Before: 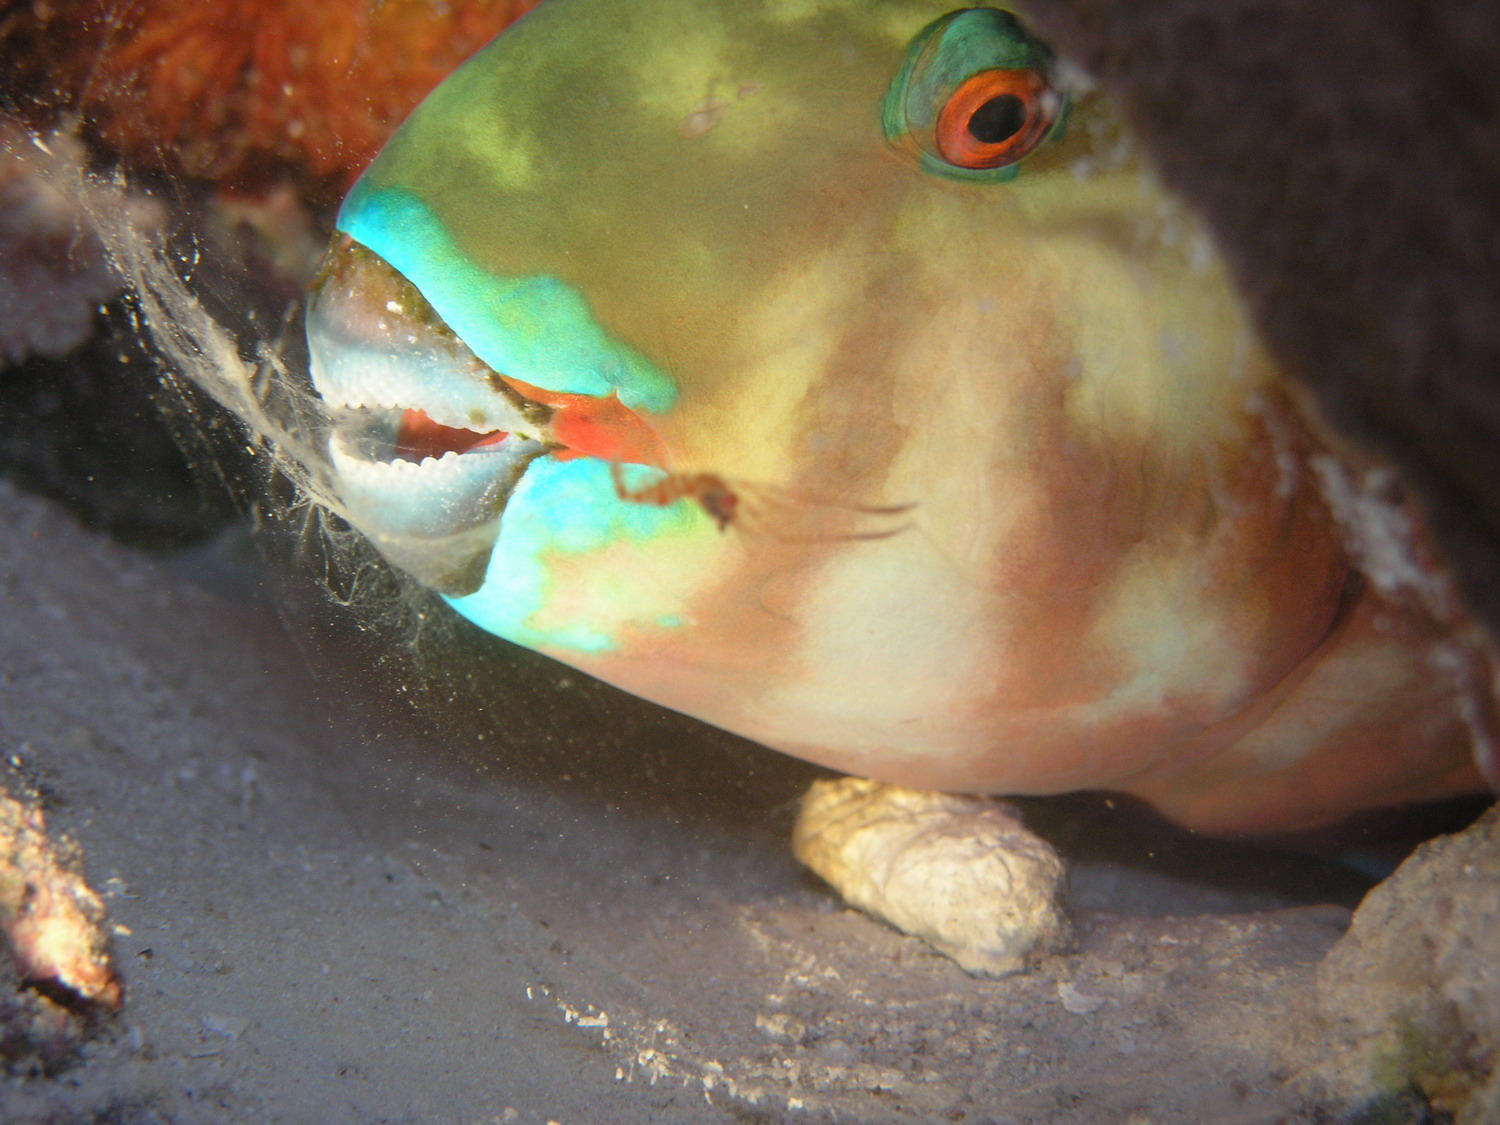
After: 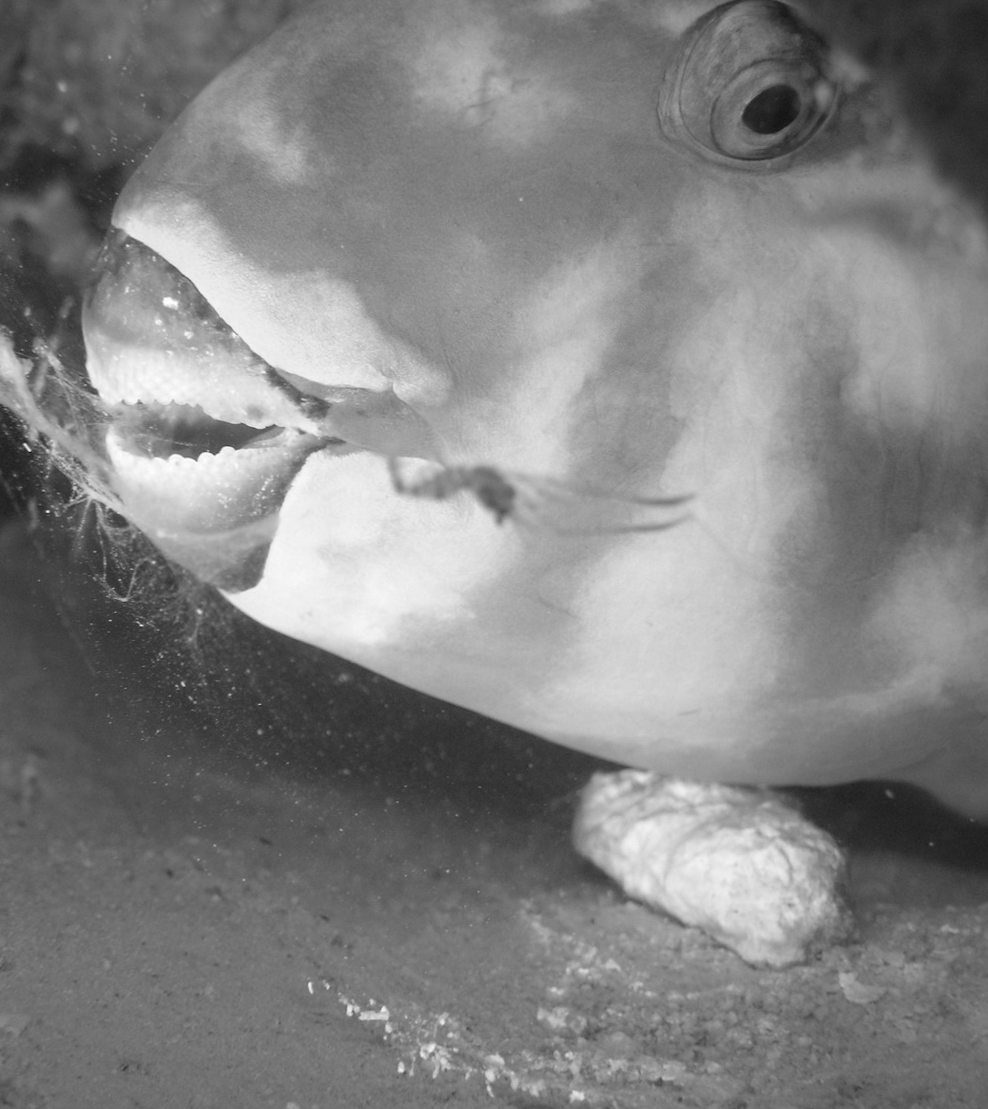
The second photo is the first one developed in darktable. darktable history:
crop and rotate: left 14.436%, right 18.898%
rotate and perspective: rotation -0.45°, automatic cropping original format, crop left 0.008, crop right 0.992, crop top 0.012, crop bottom 0.988
monochrome: size 3.1
tone equalizer: on, module defaults
